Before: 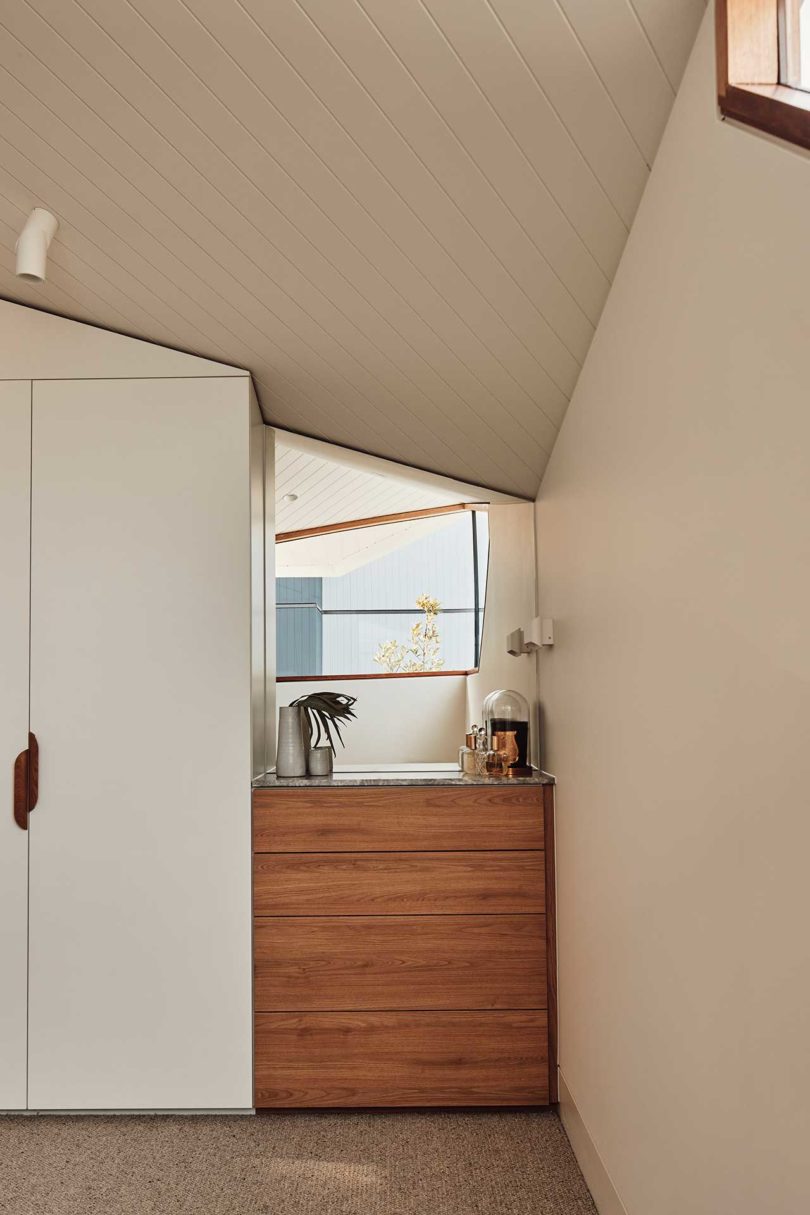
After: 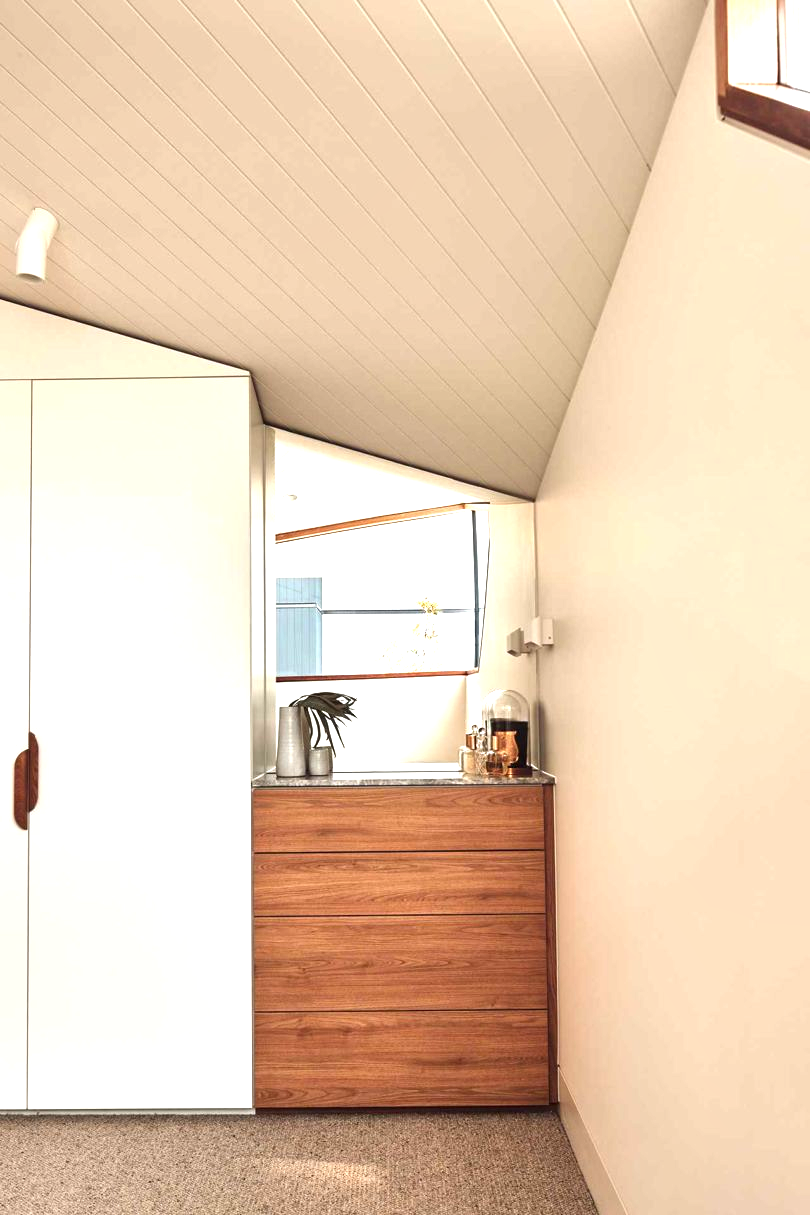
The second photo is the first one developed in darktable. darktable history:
exposure: black level correction 0, exposure 1.2 EV, compensate highlight preservation false
local contrast: mode bilateral grid, contrast 20, coarseness 50, detail 120%, midtone range 0.2
